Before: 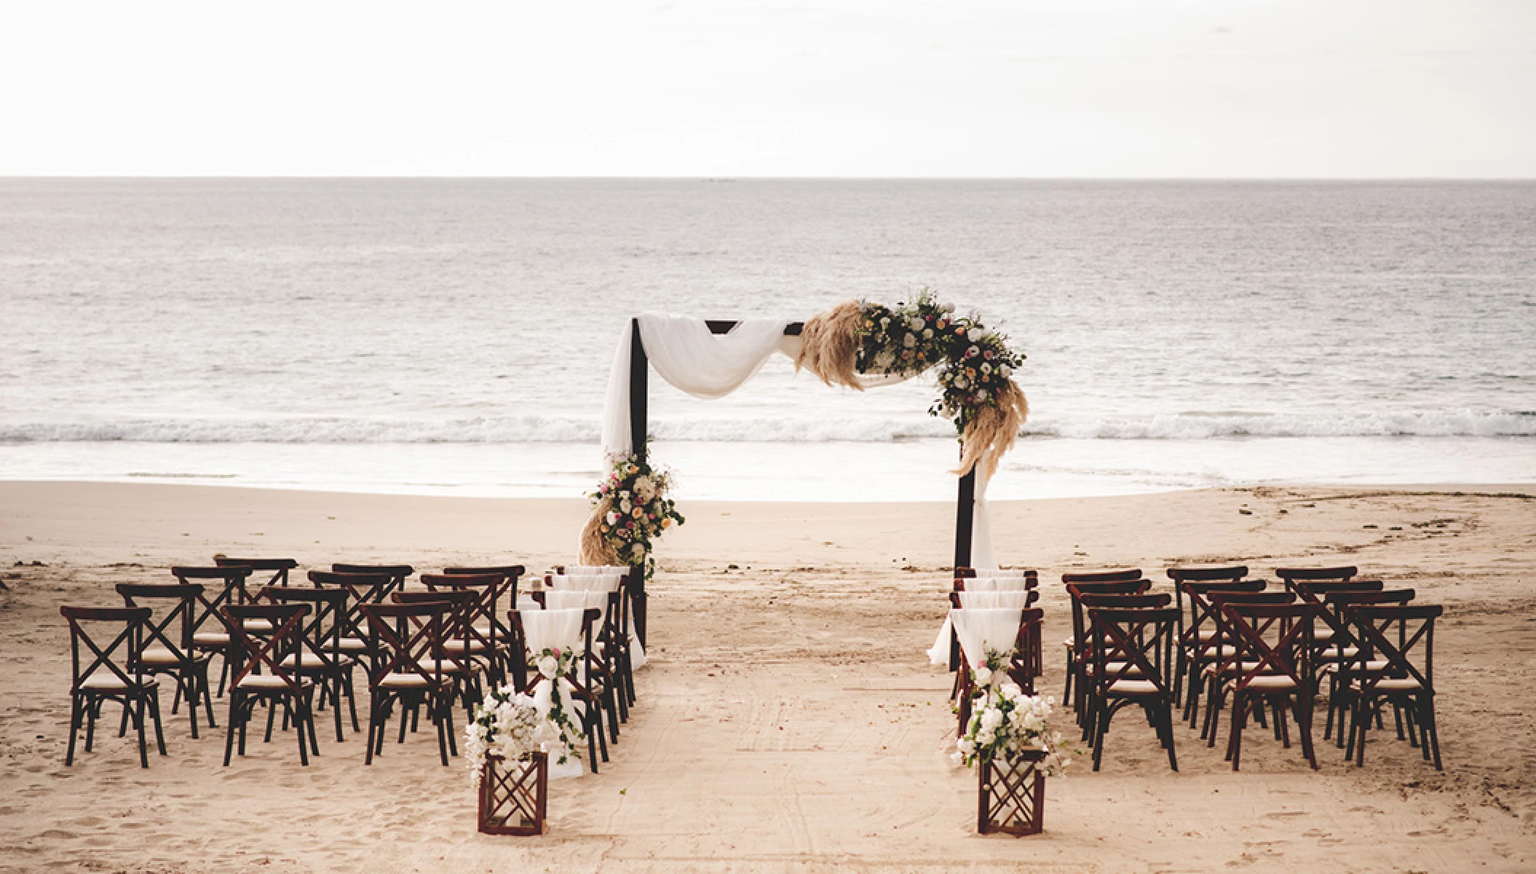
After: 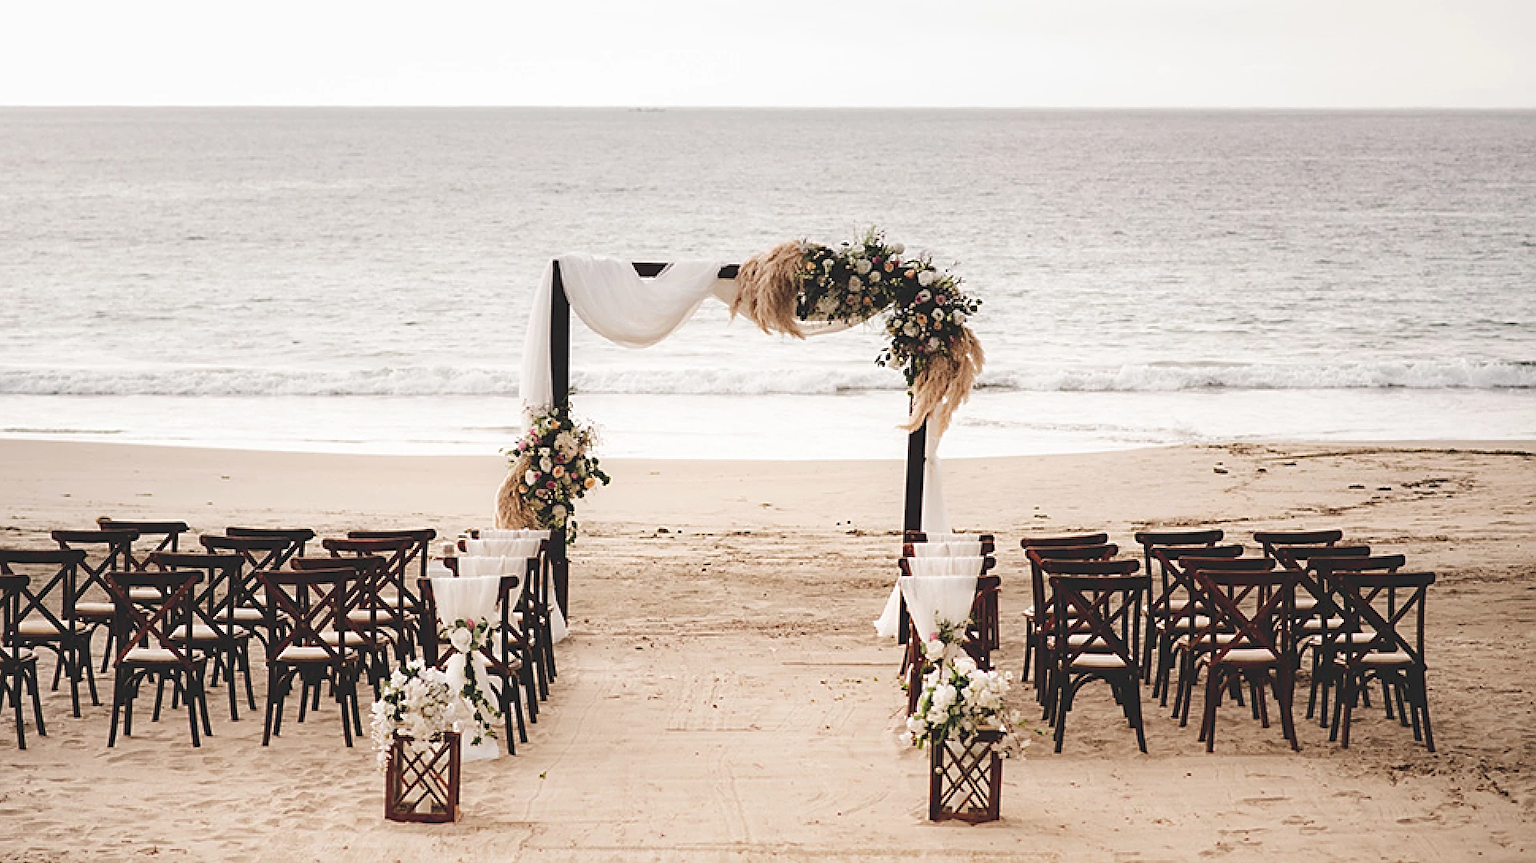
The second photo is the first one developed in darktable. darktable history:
crop and rotate: left 8.151%, top 9.1%
sharpen: on, module defaults
contrast brightness saturation: contrast 0.009, saturation -0.065
levels: mode automatic, levels [0.182, 0.542, 0.902]
